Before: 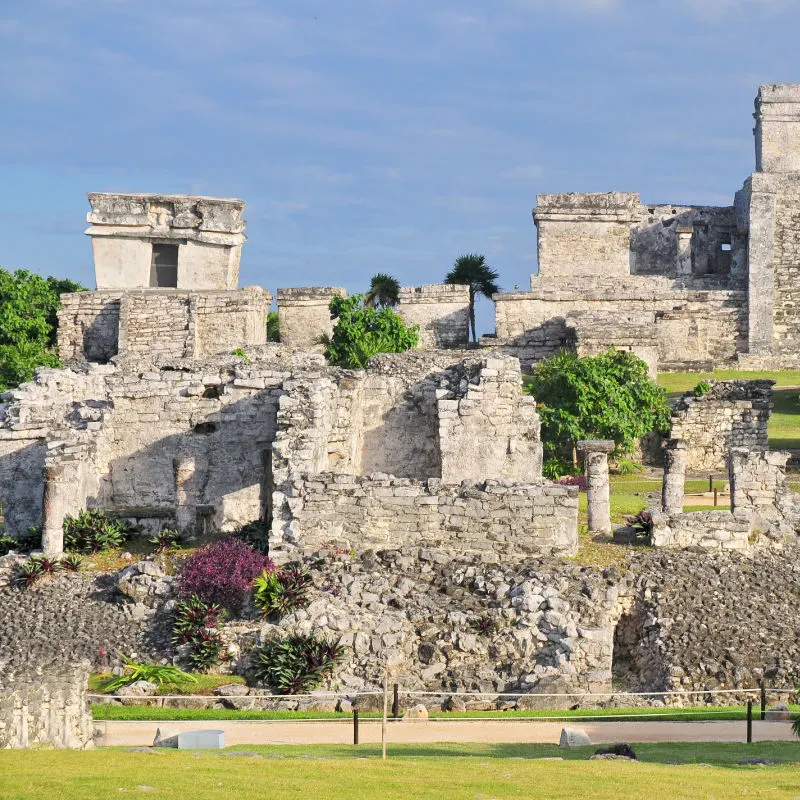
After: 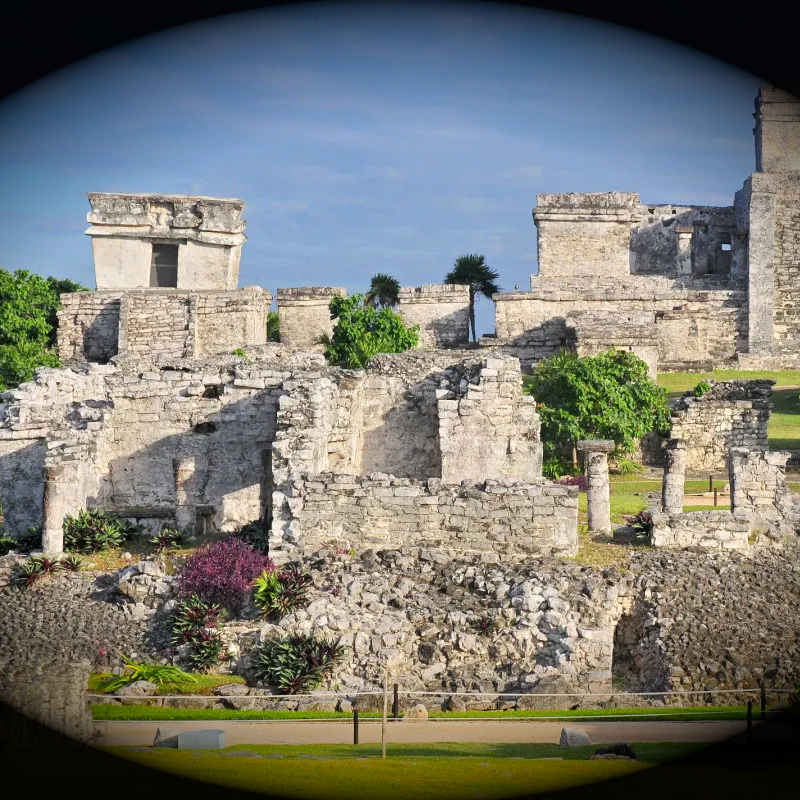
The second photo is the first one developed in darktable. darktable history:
shadows and highlights: shadows 36.88, highlights -28.17, soften with gaussian
vignetting: fall-off start 99.76%, brightness -0.996, saturation 0.494, width/height ratio 1.324
